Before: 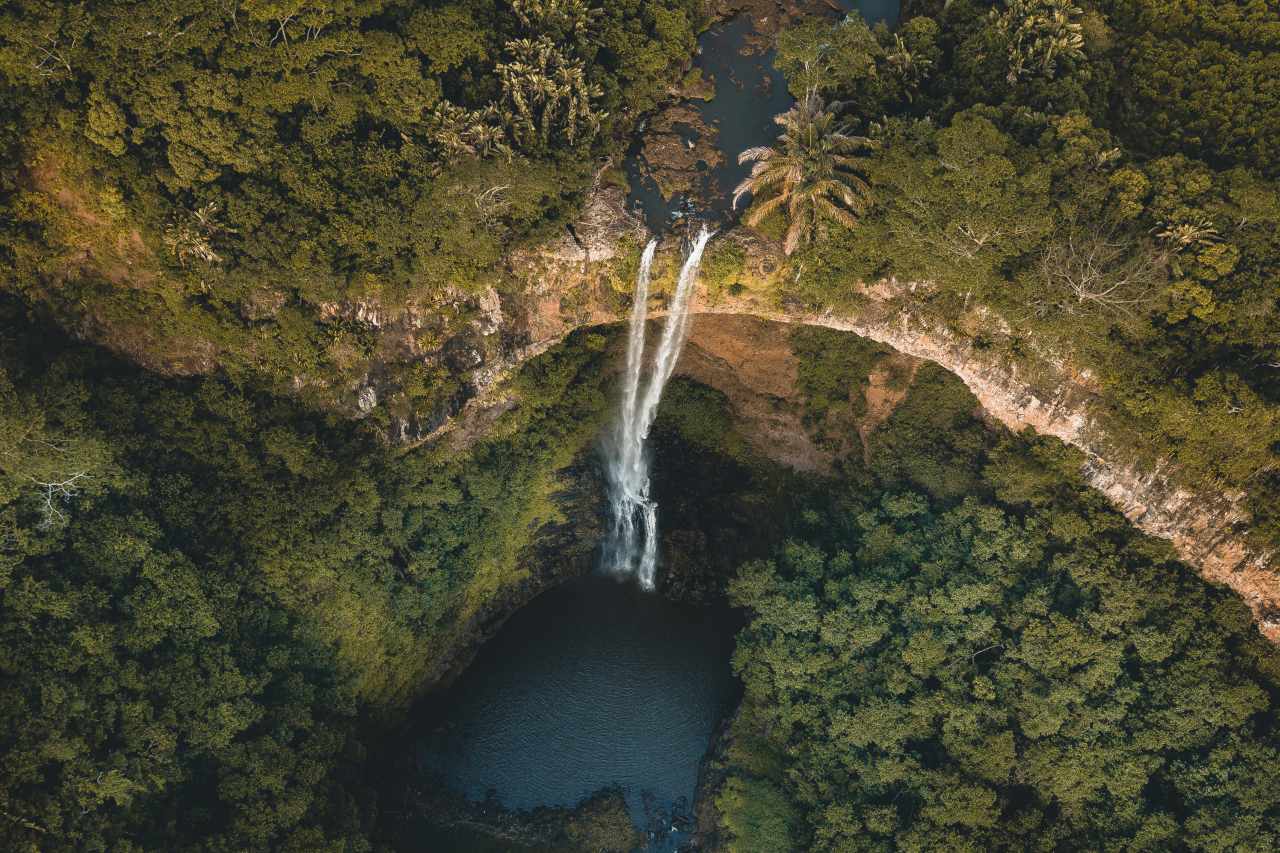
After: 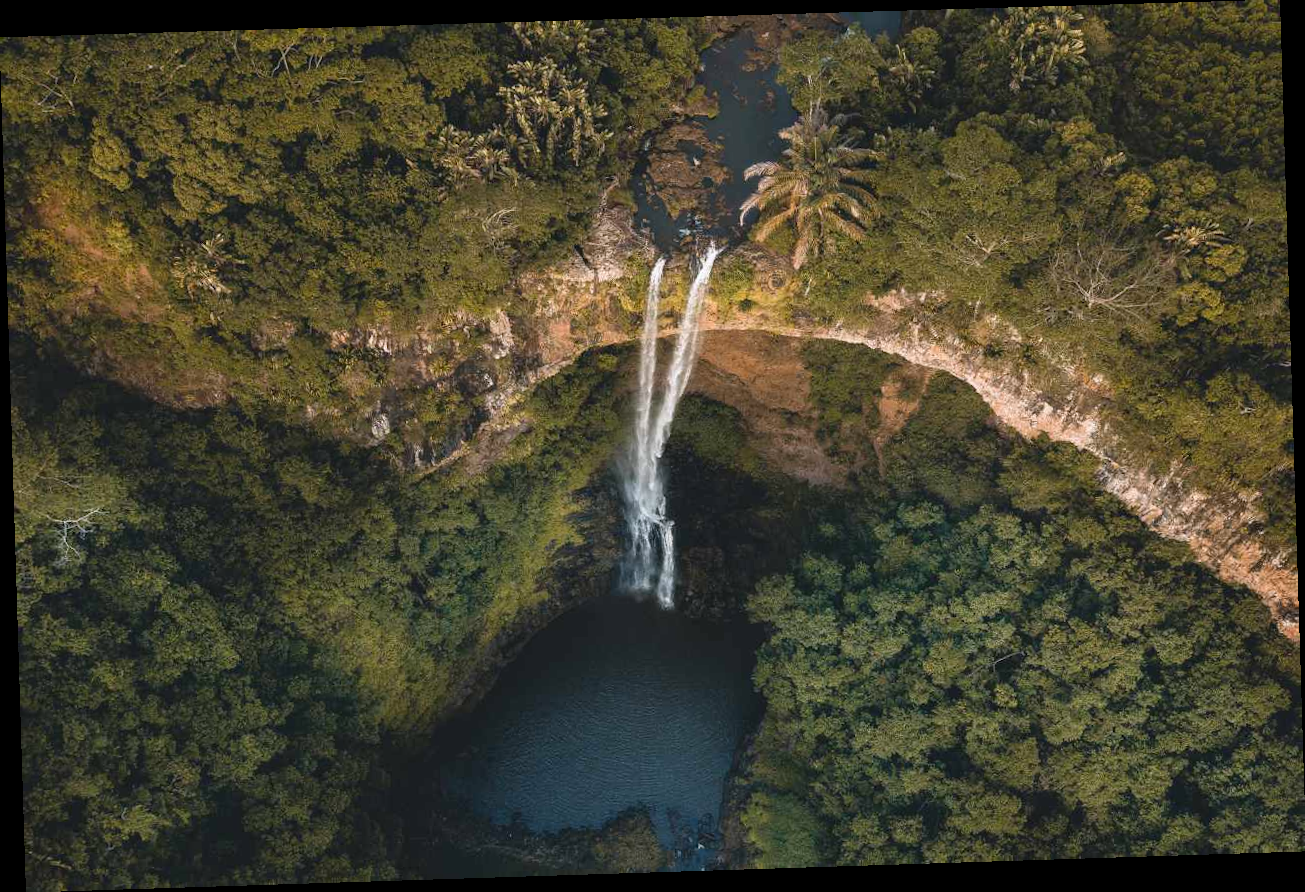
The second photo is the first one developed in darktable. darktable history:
rotate and perspective: rotation -1.77°, lens shift (horizontal) 0.004, automatic cropping off
white balance: red 1.009, blue 1.027
